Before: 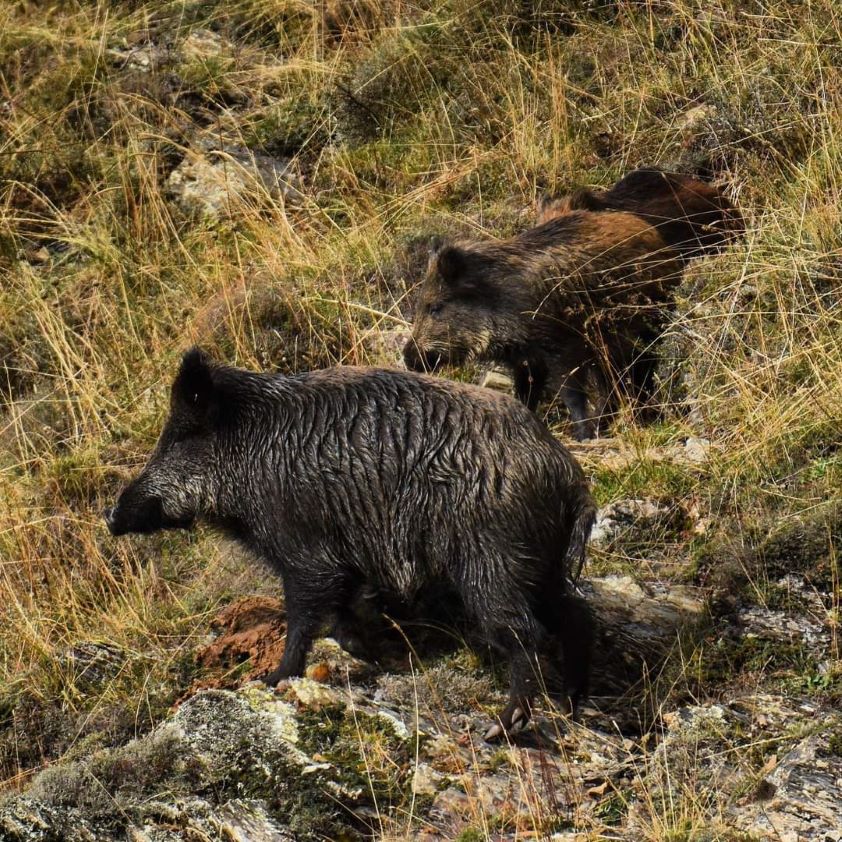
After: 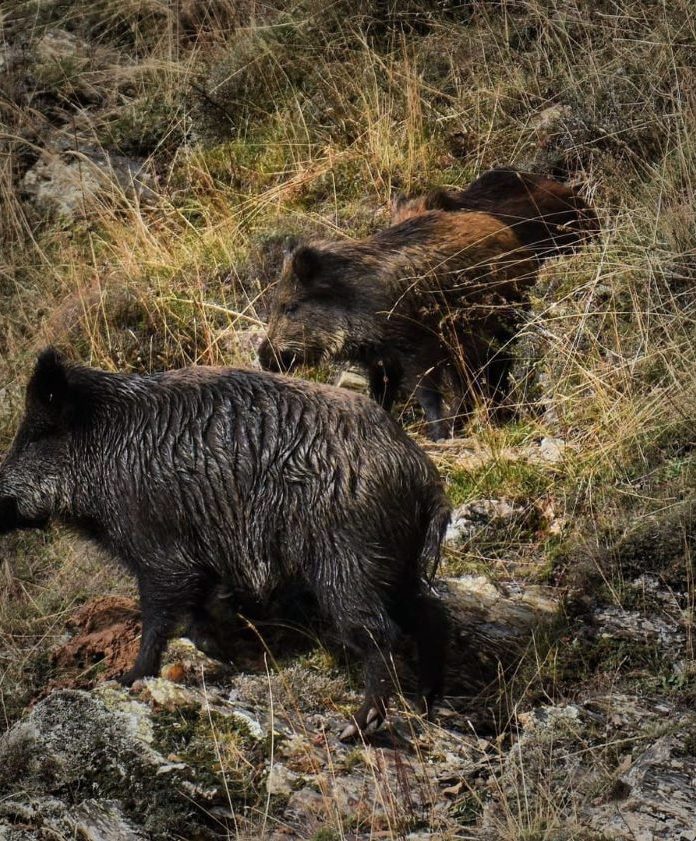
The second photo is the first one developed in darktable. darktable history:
vignetting: fall-off start 65.88%, fall-off radius 39.67%, brightness -0.46, saturation -0.304, automatic ratio true, width/height ratio 0.673, unbound false
crop: left 17.25%, bottom 0.025%
color correction: highlights a* -0.121, highlights b* -6.01, shadows a* -0.149, shadows b* -0.078
